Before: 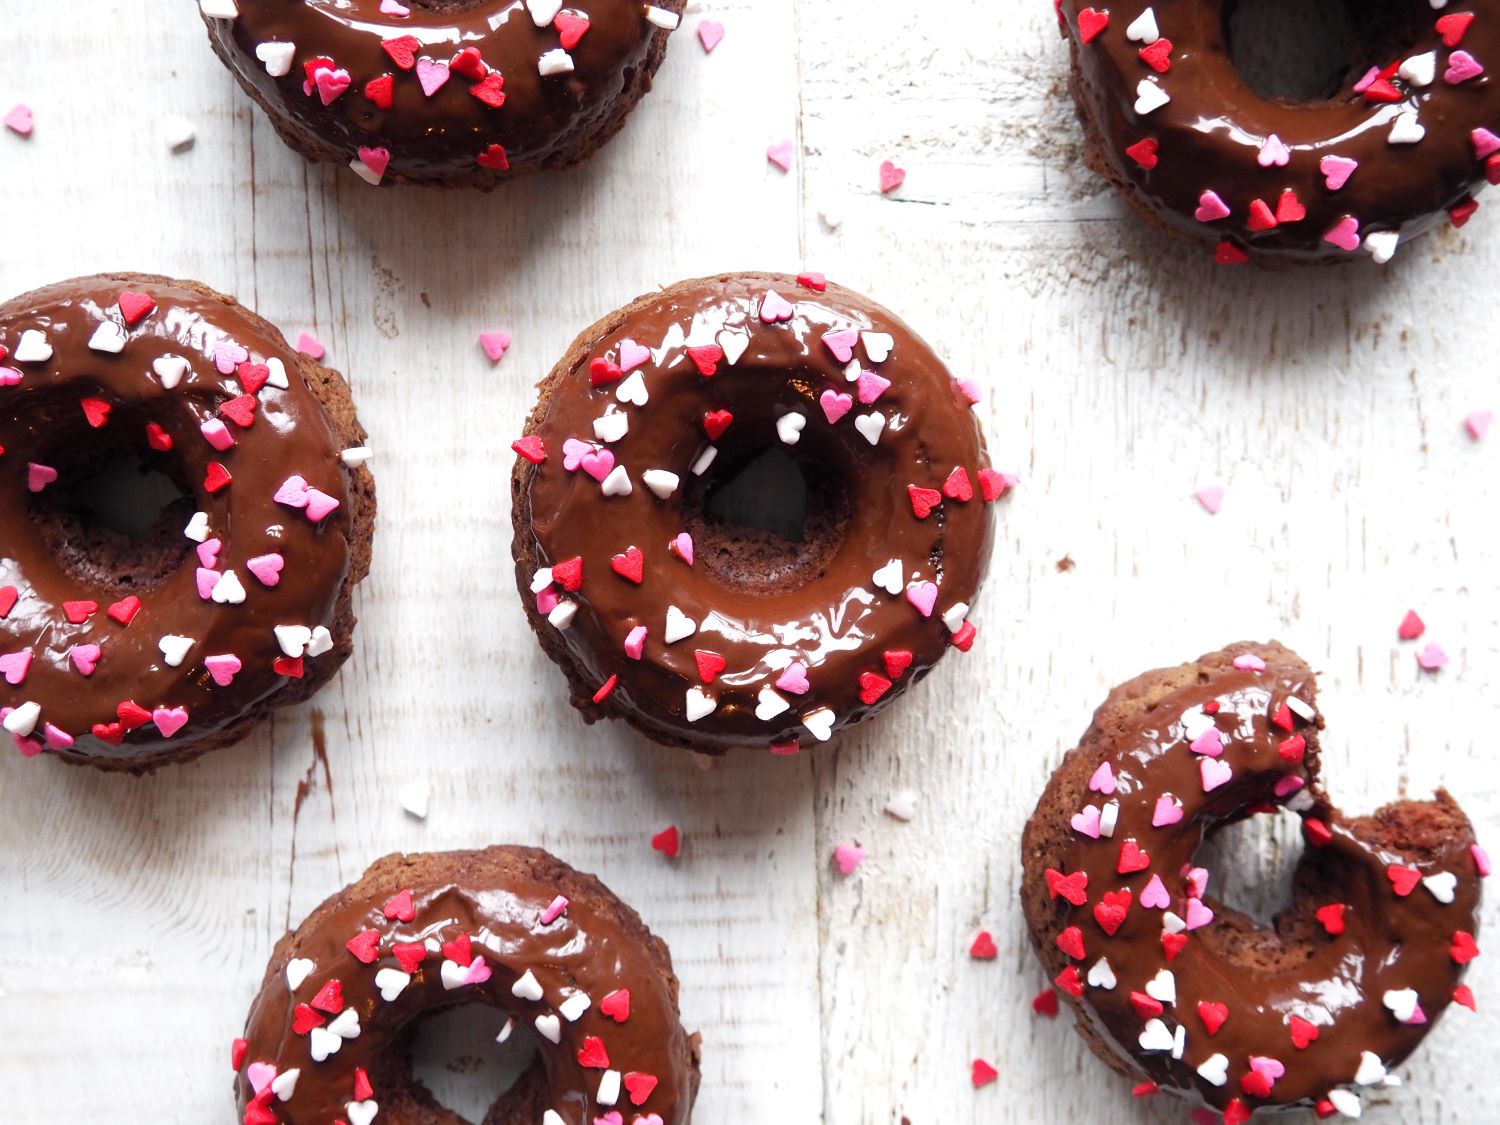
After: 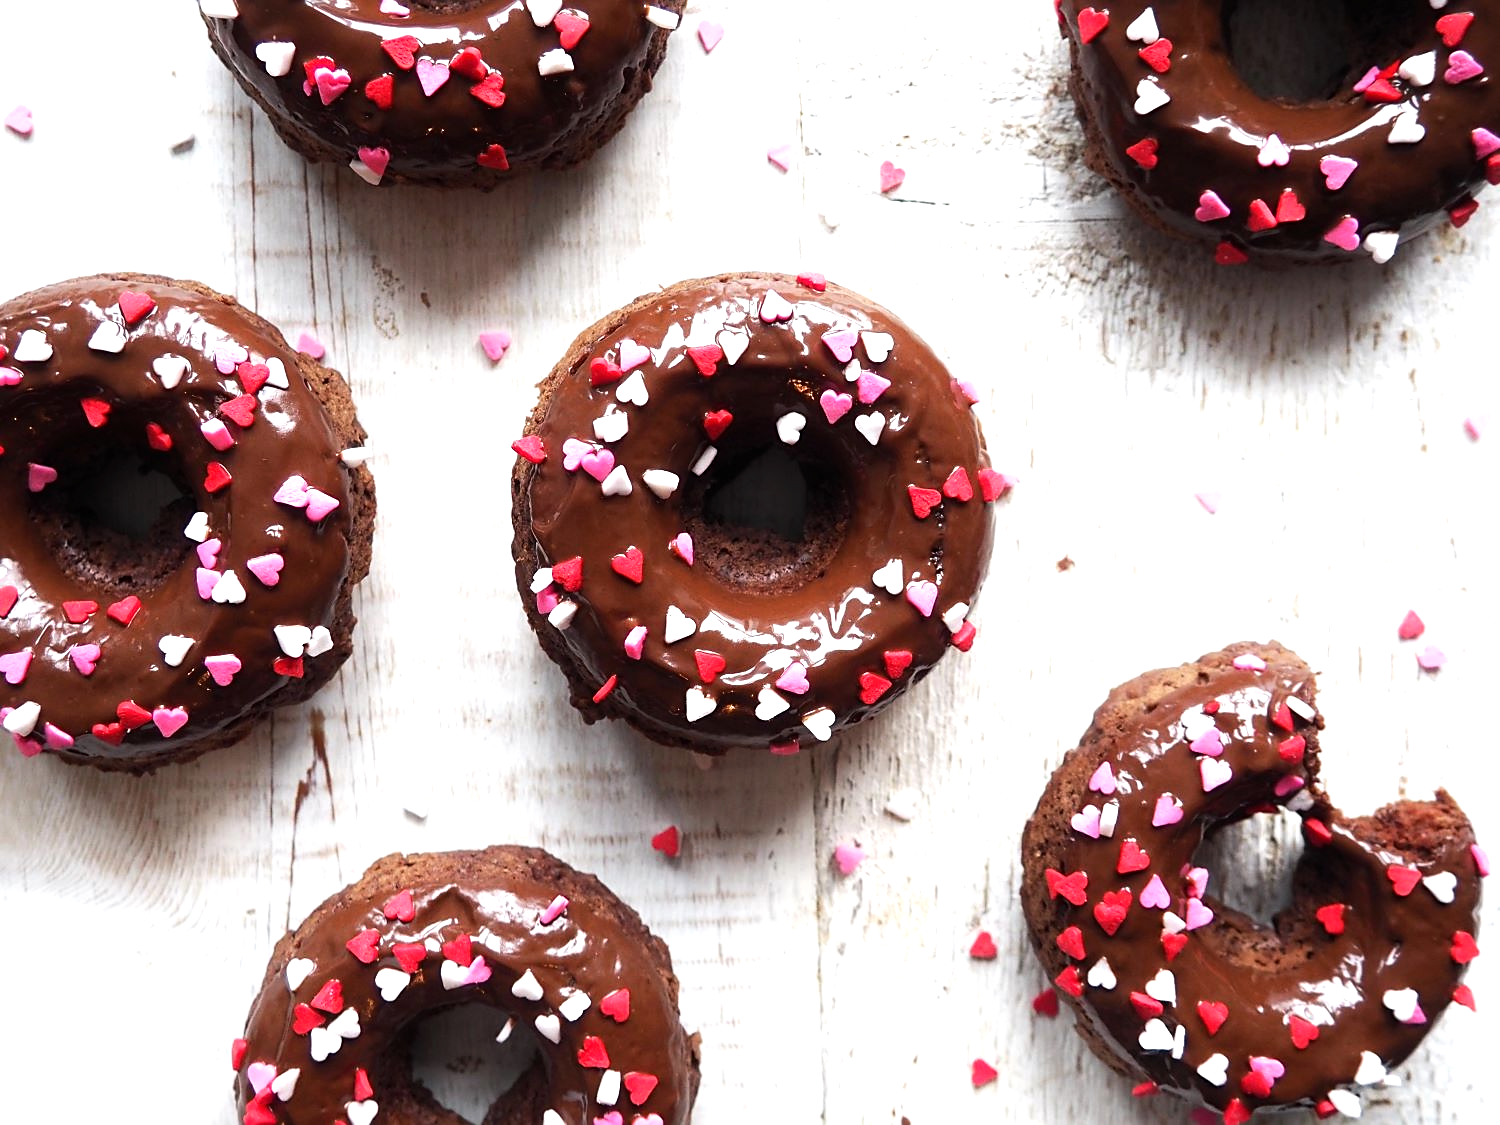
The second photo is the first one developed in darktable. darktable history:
tone equalizer: -8 EV -0.418 EV, -7 EV -0.375 EV, -6 EV -0.353 EV, -5 EV -0.221 EV, -3 EV 0.215 EV, -2 EV 0.35 EV, -1 EV 0.398 EV, +0 EV 0.443 EV, edges refinement/feathering 500, mask exposure compensation -1.57 EV, preserve details no
sharpen: radius 1.907, amount 0.394, threshold 1.137
